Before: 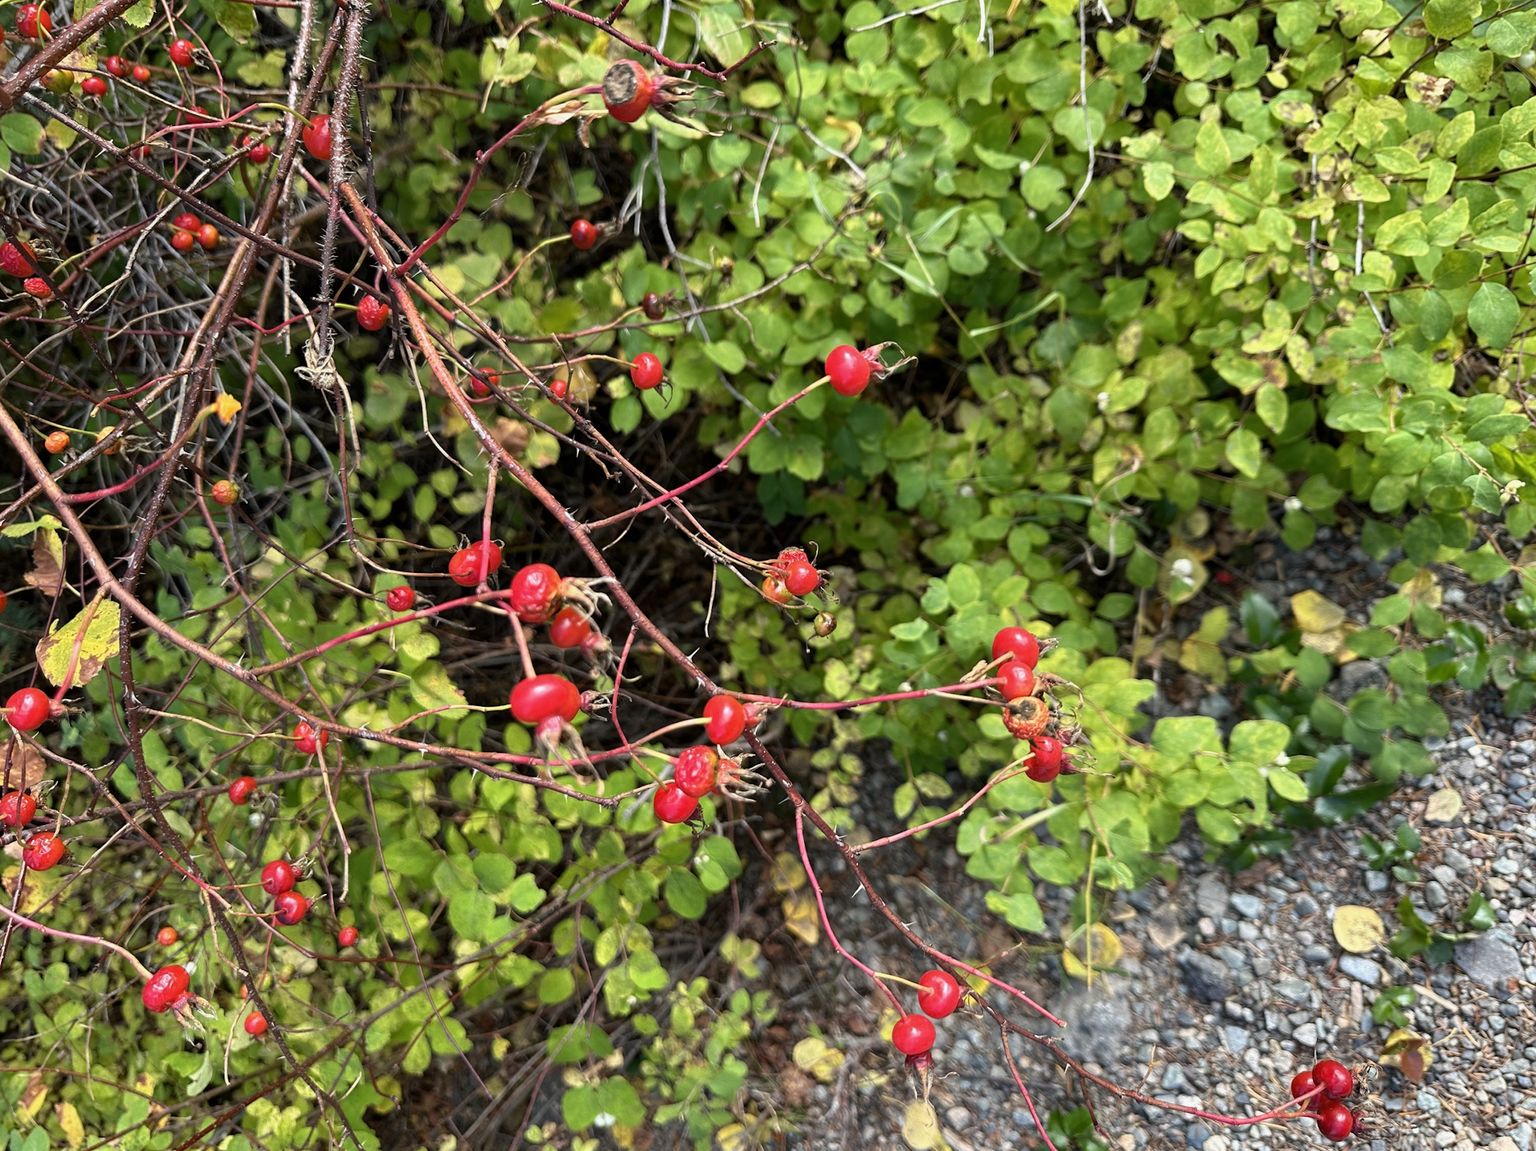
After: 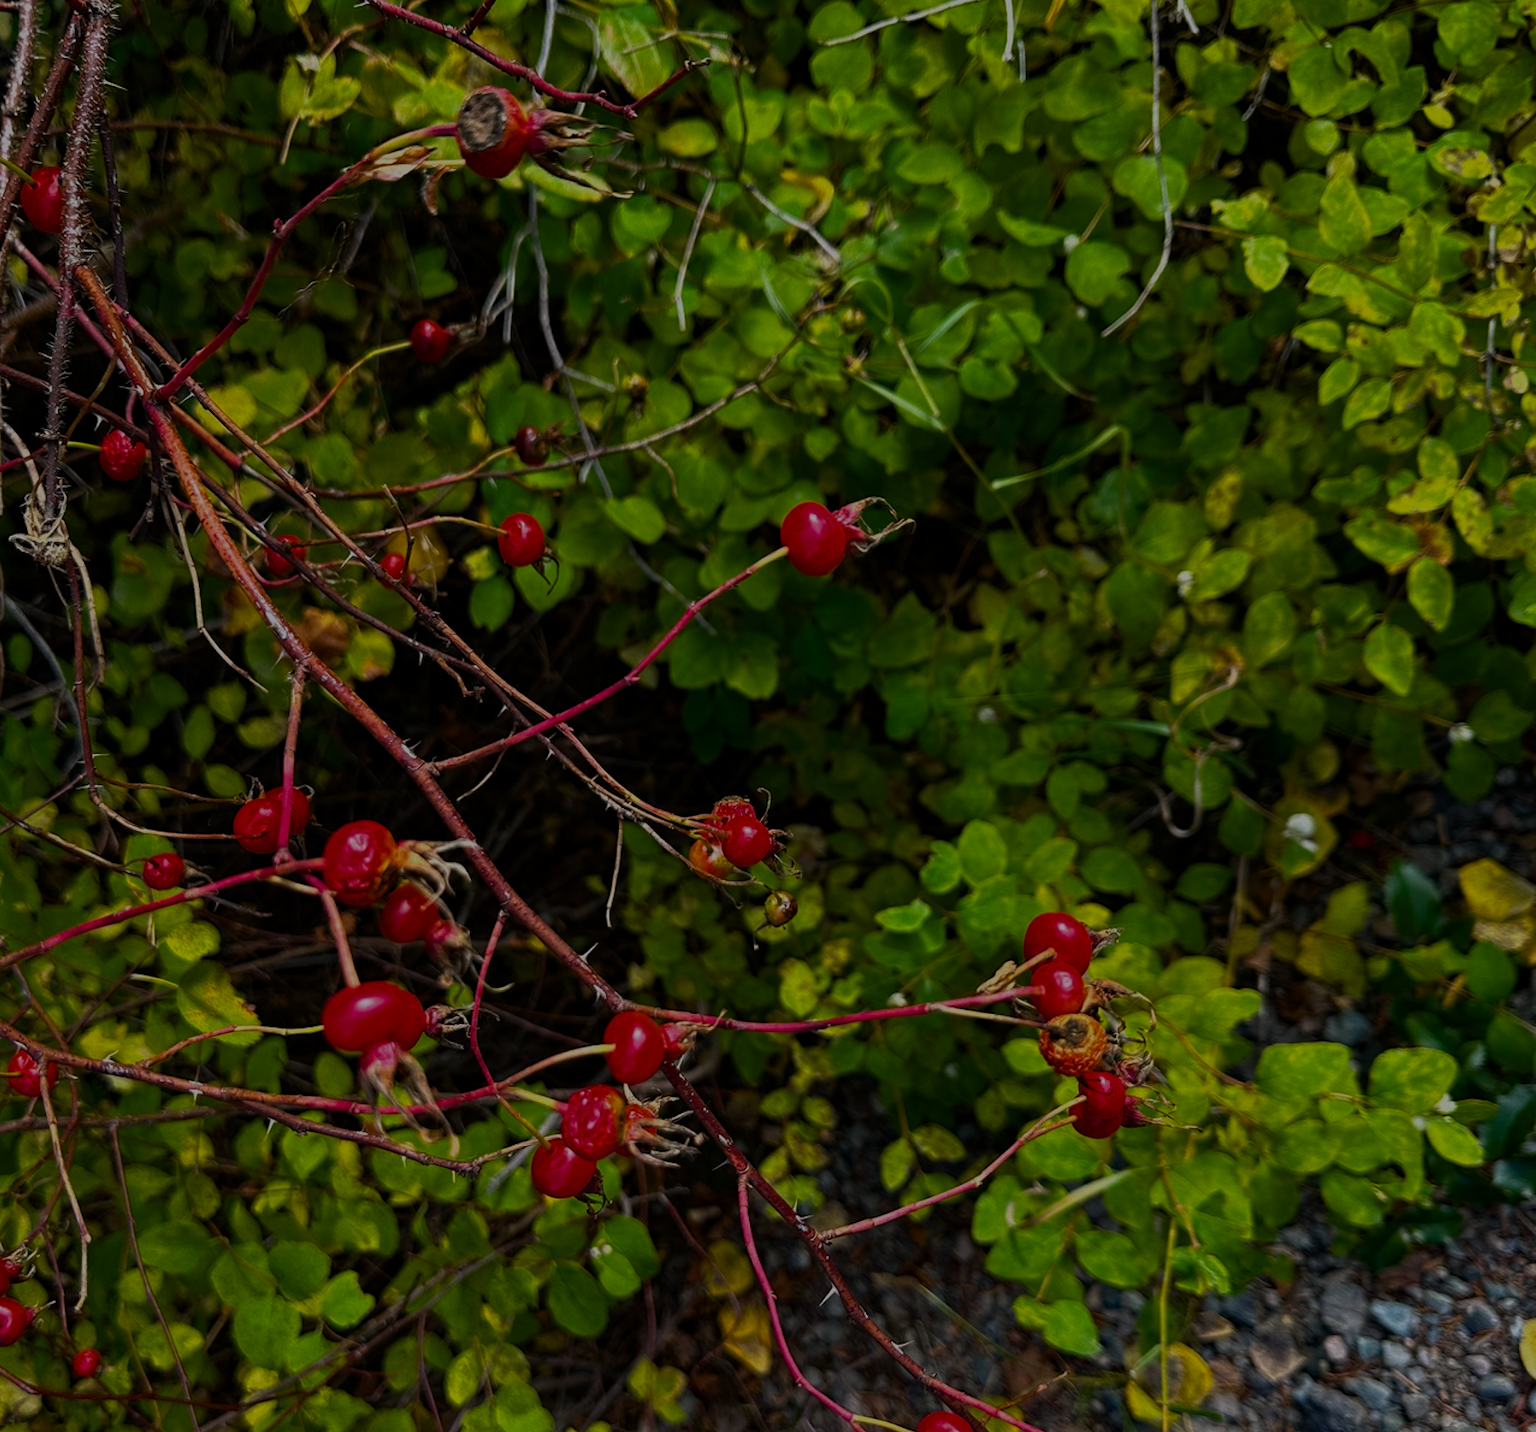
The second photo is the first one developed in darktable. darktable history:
crop: left 18.812%, right 12.431%, bottom 14.466%
exposure: exposure -2.426 EV, compensate exposure bias true, compensate highlight preservation false
color balance rgb: perceptual saturation grading › global saturation 0.497%, perceptual saturation grading › highlights -17.163%, perceptual saturation grading › mid-tones 32.732%, perceptual saturation grading › shadows 50.505%, perceptual brilliance grading › highlights 47.163%, perceptual brilliance grading › mid-tones 22.699%, perceptual brilliance grading › shadows -6.624%, global vibrance 9.563%
haze removal: strength 0.297, distance 0.255, compatibility mode true, adaptive false
